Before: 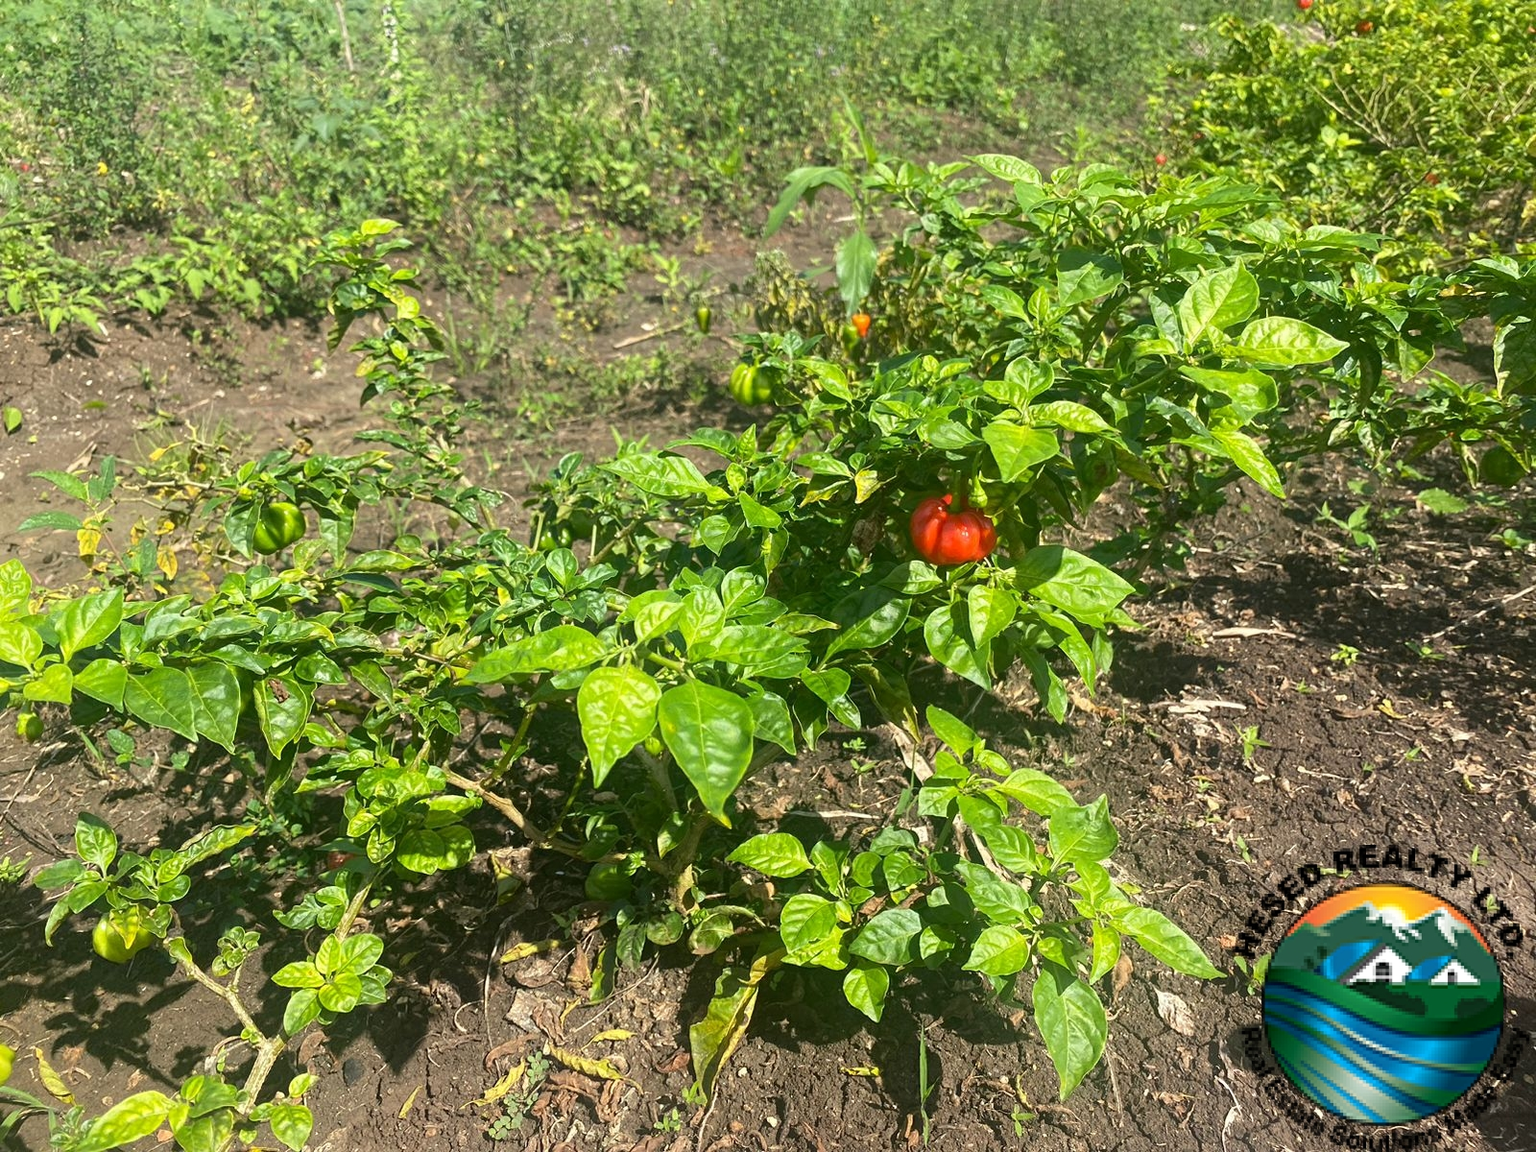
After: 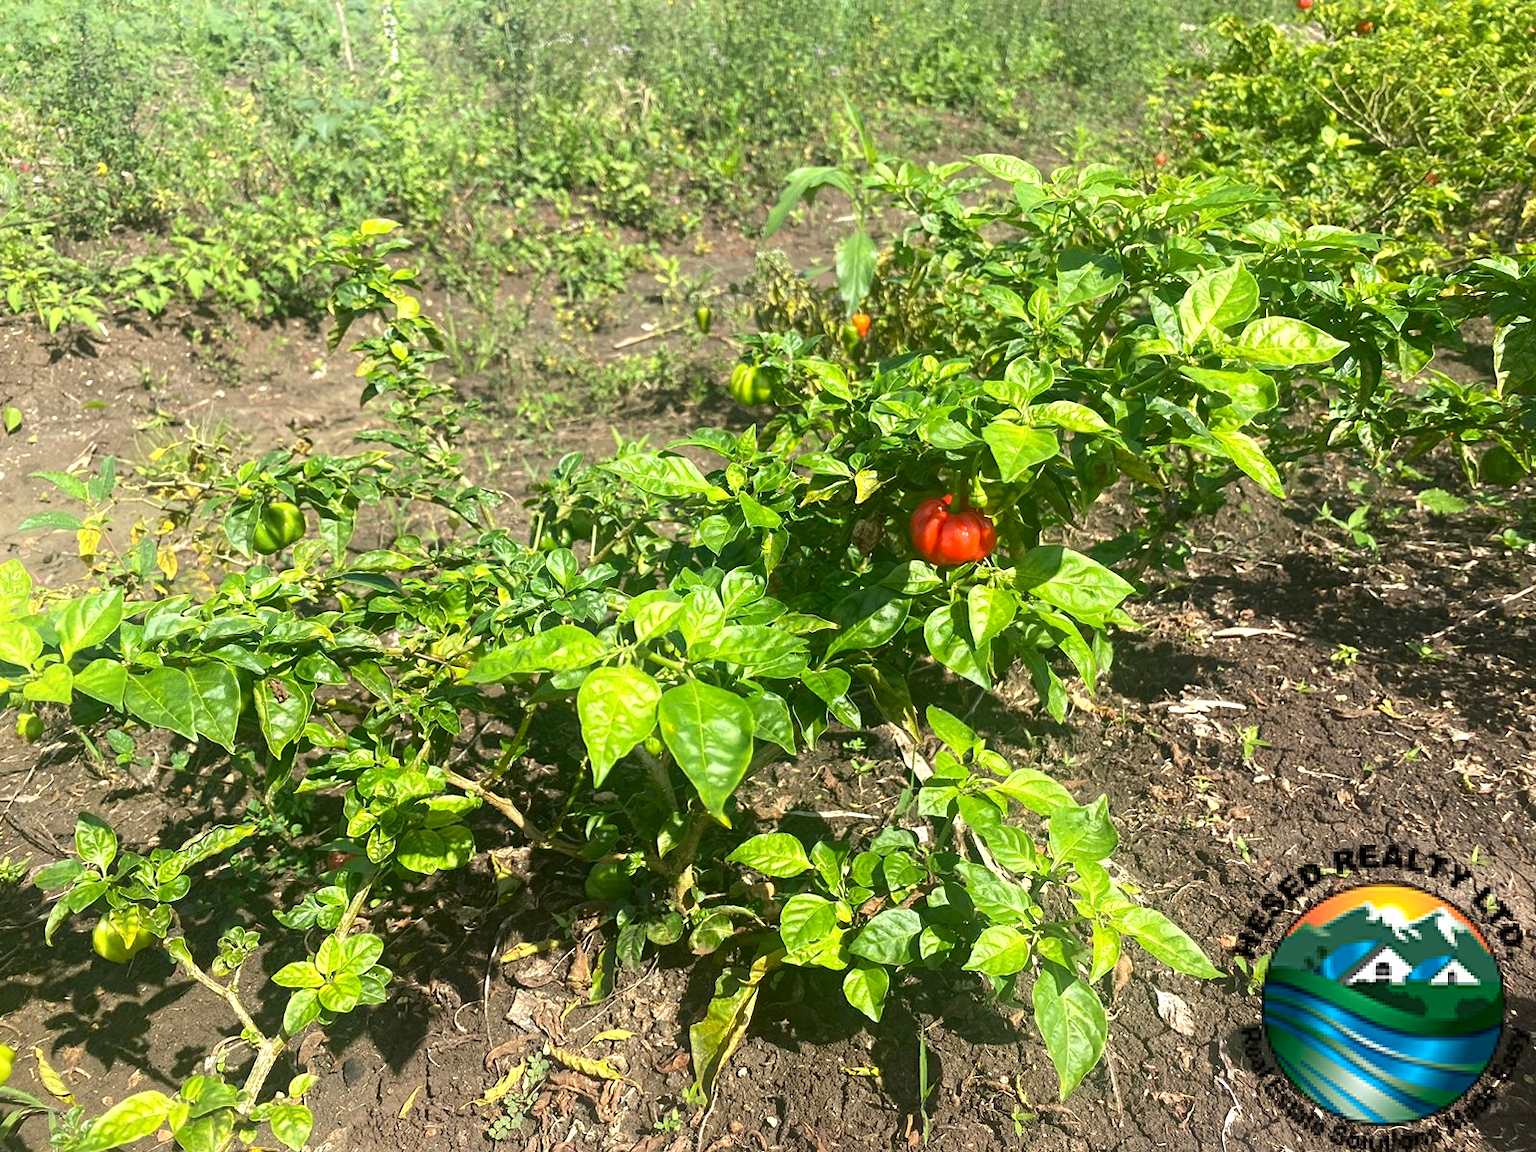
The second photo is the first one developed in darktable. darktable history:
exposure: exposure 0.374 EV, compensate exposure bias true, compensate highlight preservation false
shadows and highlights: shadows -24.25, highlights 48.29, highlights color adjustment 39.41%, soften with gaussian
contrast brightness saturation: contrast 0.033, brightness -0.042
